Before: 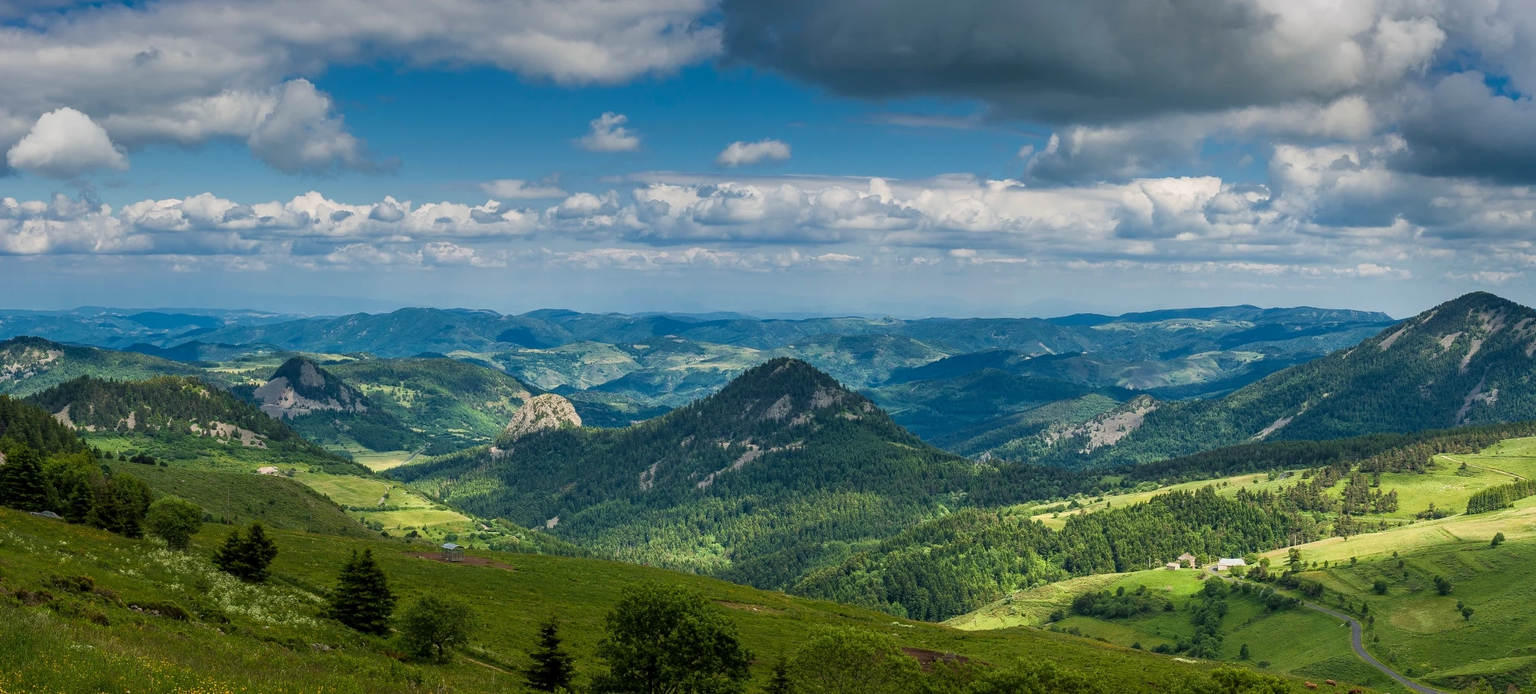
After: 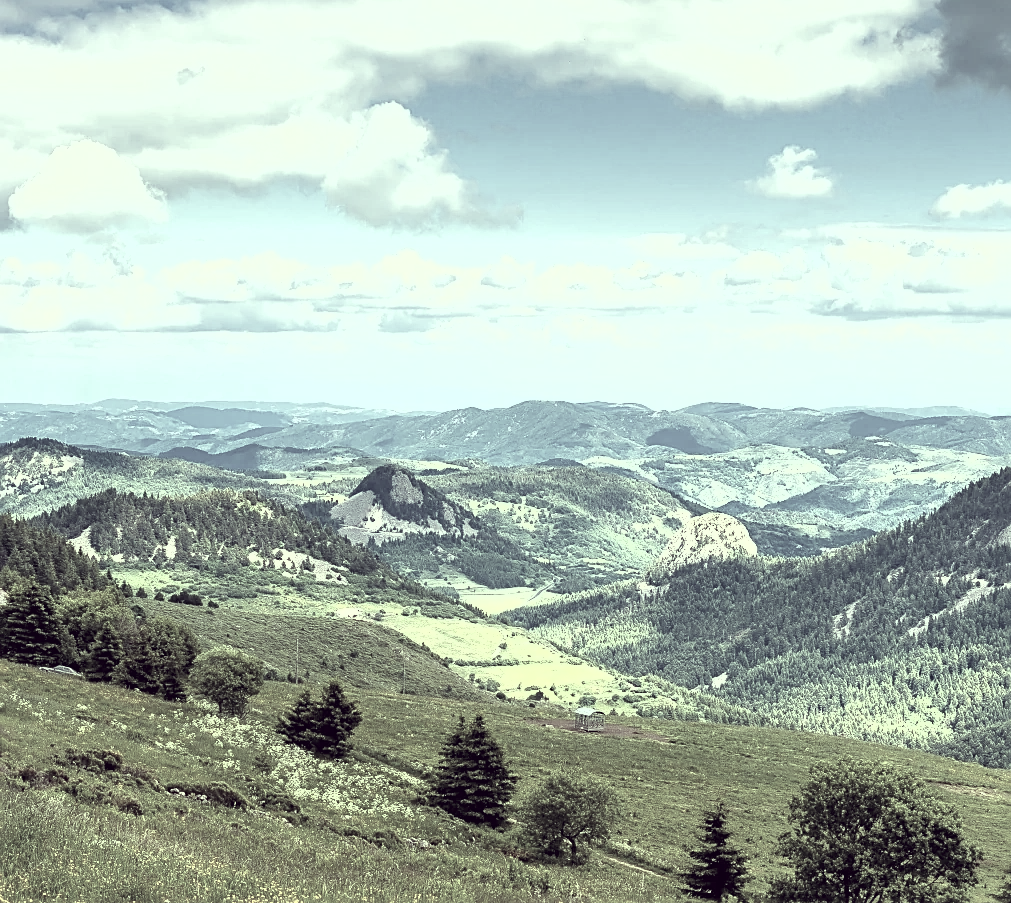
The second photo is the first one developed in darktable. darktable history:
color zones: curves: ch1 [(0, 0.513) (0.143, 0.524) (0.286, 0.511) (0.429, 0.506) (0.571, 0.503) (0.714, 0.503) (0.857, 0.508) (1, 0.513)]
crop and rotate: left 0.04%, top 0%, right 49.365%
sharpen: on, module defaults
contrast brightness saturation: contrast 0.102, saturation -0.356
exposure: black level correction 0, exposure 1.439 EV, compensate exposure bias true, compensate highlight preservation false
shadows and highlights: radius 111.89, shadows 51.69, white point adjustment 9.09, highlights -3.87, soften with gaussian
color correction: highlights a* -20.83, highlights b* 20.12, shadows a* 19.62, shadows b* -20.15, saturation 0.414
